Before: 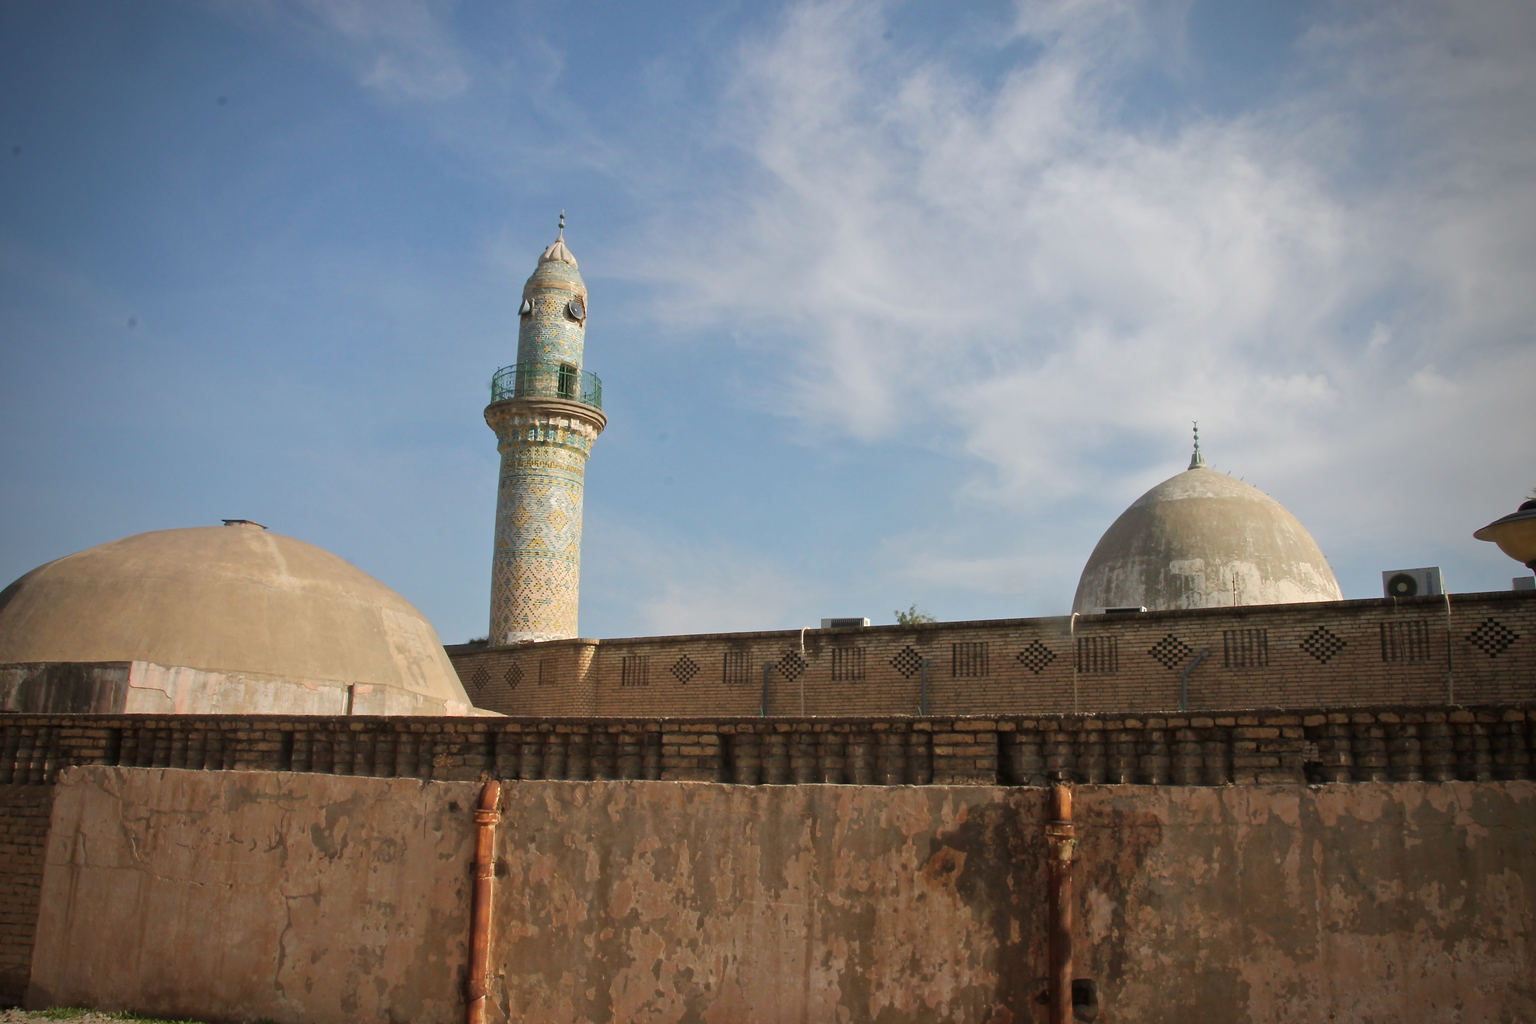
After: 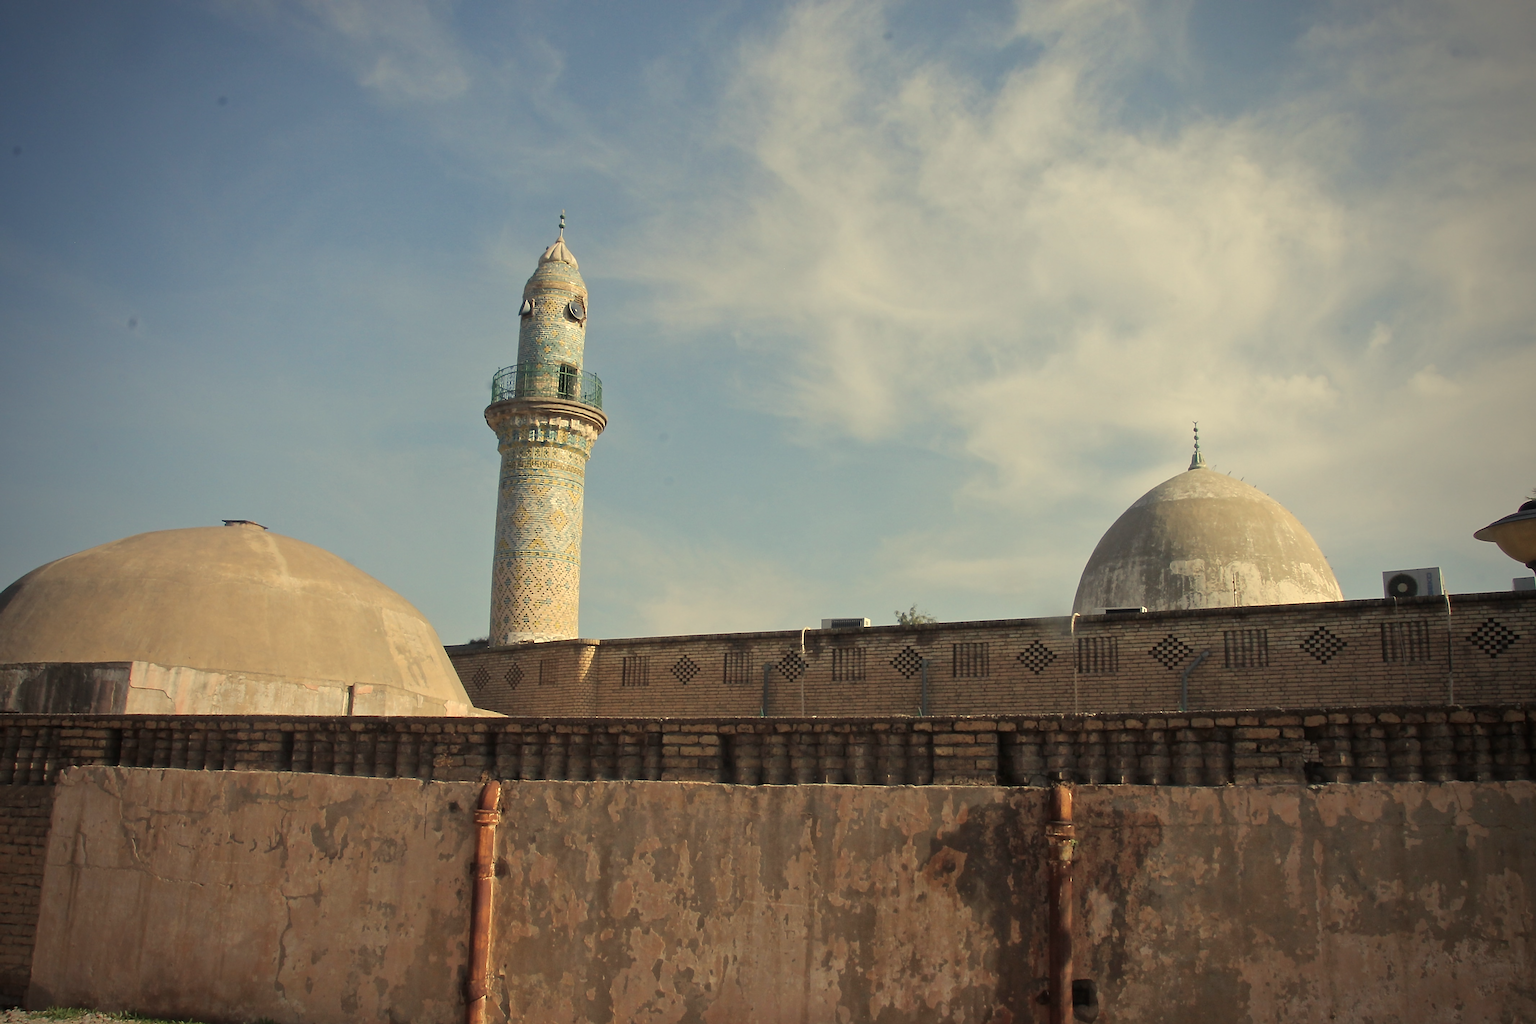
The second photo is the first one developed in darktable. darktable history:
color balance rgb: shadows lift › chroma 2%, shadows lift › hue 263°, highlights gain › chroma 8%, highlights gain › hue 84°, linear chroma grading › global chroma -15%, saturation formula JzAzBz (2021)
sharpen: on, module defaults
